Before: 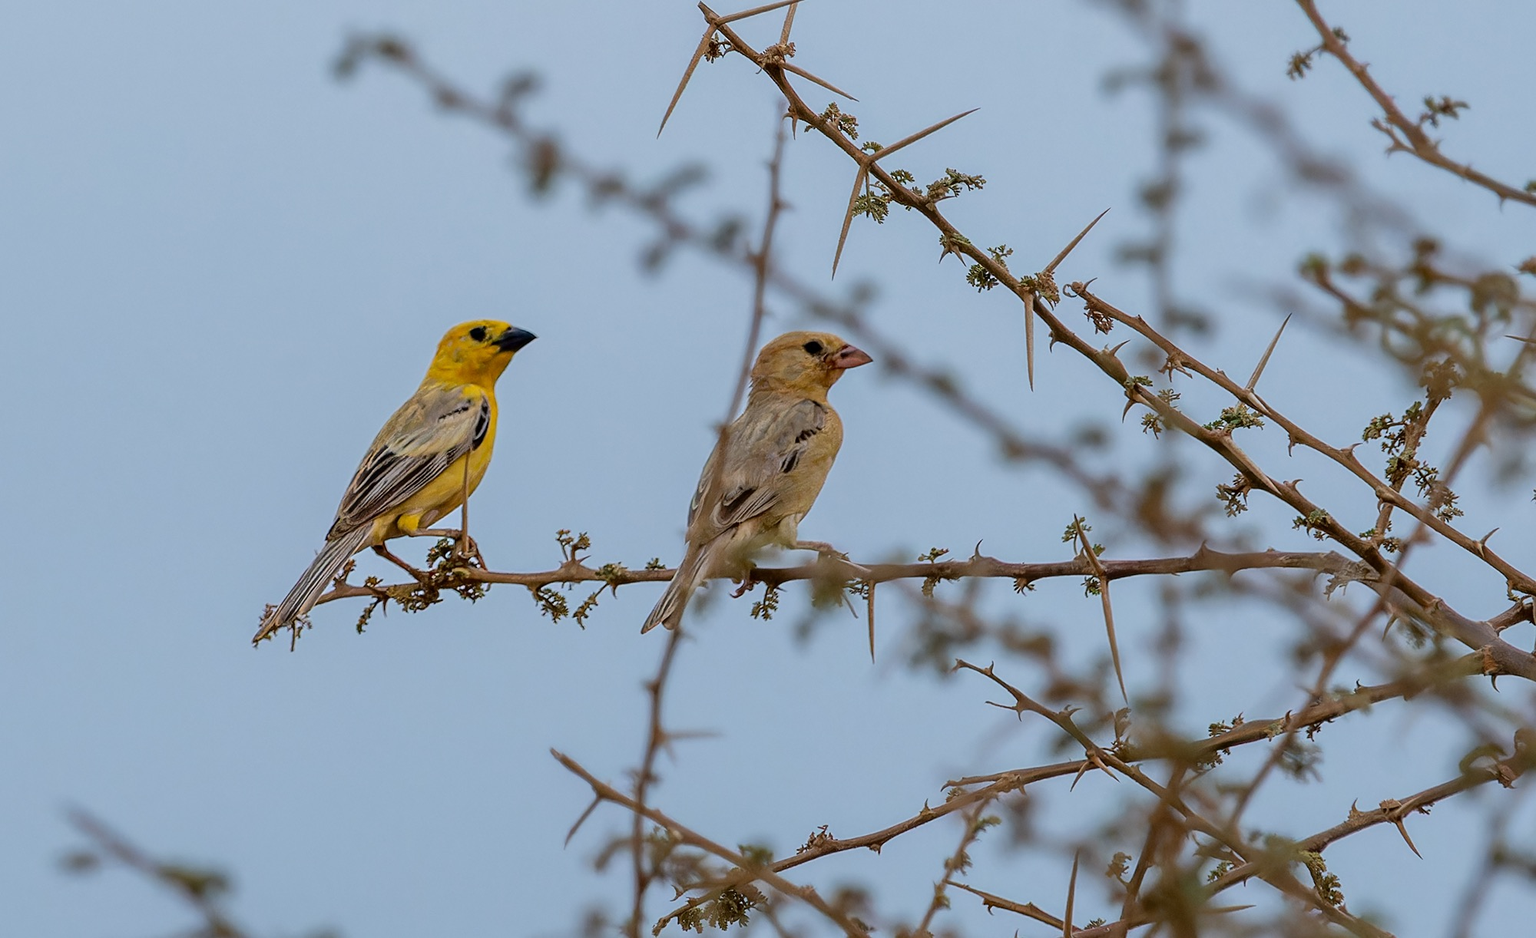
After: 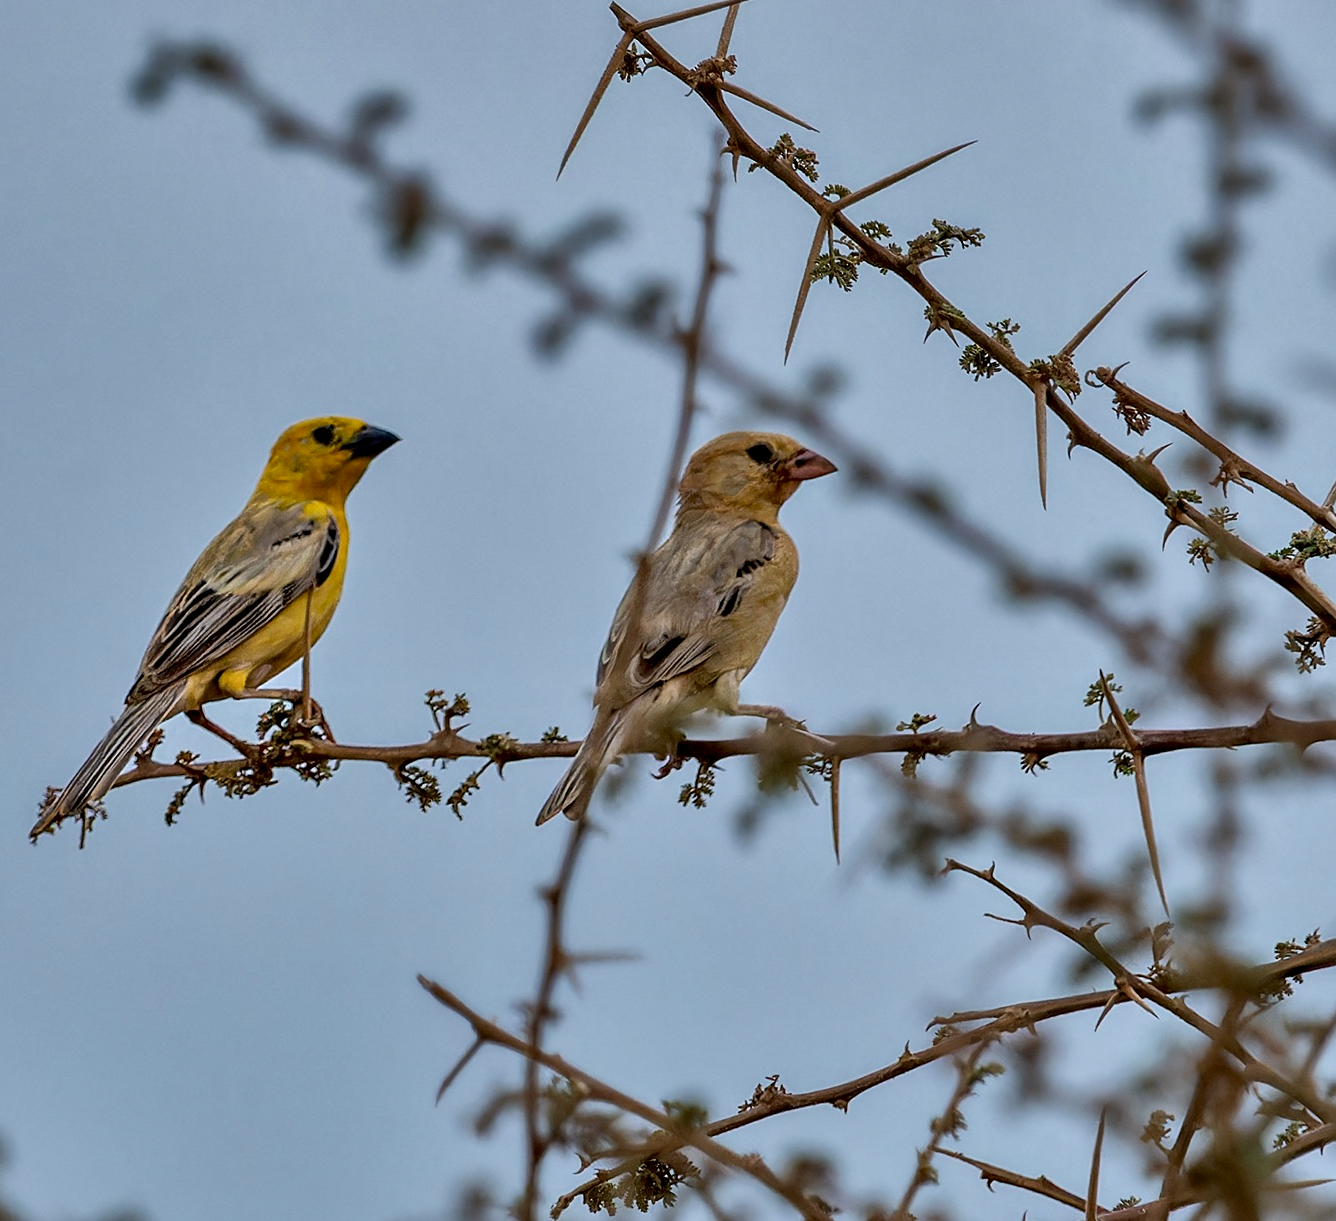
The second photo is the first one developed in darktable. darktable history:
shadows and highlights: radius 117.62, shadows 42.52, highlights -61.94, soften with gaussian
contrast equalizer: octaves 7, y [[0.586, 0.584, 0.576, 0.565, 0.552, 0.539], [0.5 ×6], [0.97, 0.959, 0.919, 0.859, 0.789, 0.717], [0 ×6], [0 ×6]]
crop and rotate: left 14.974%, right 18.188%
